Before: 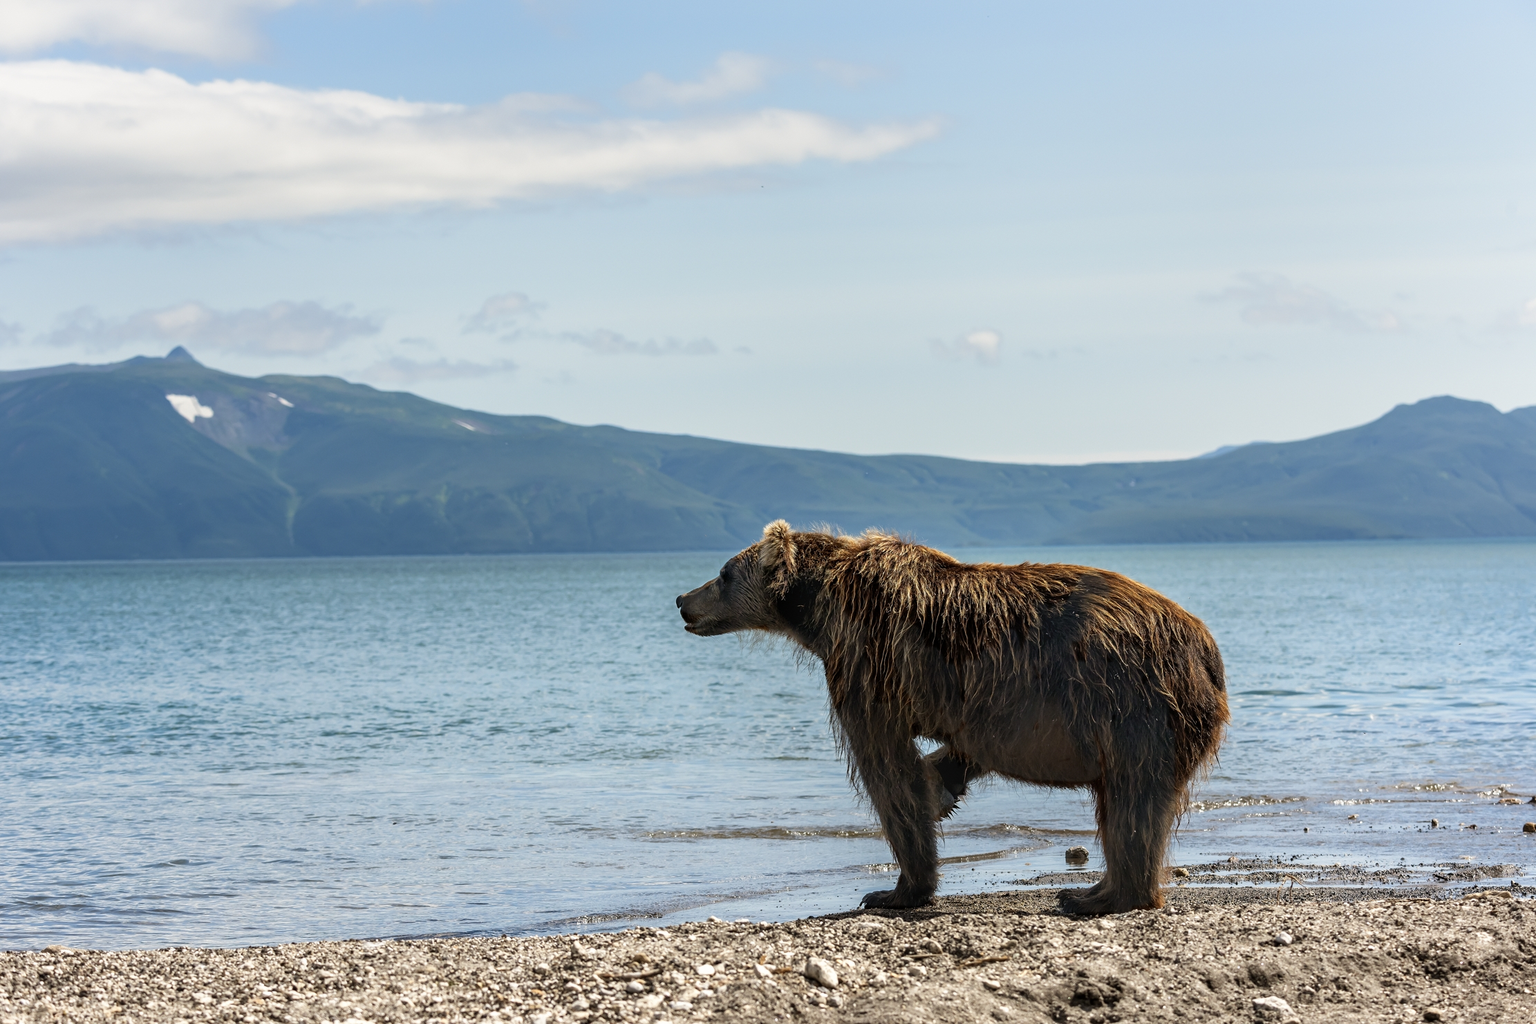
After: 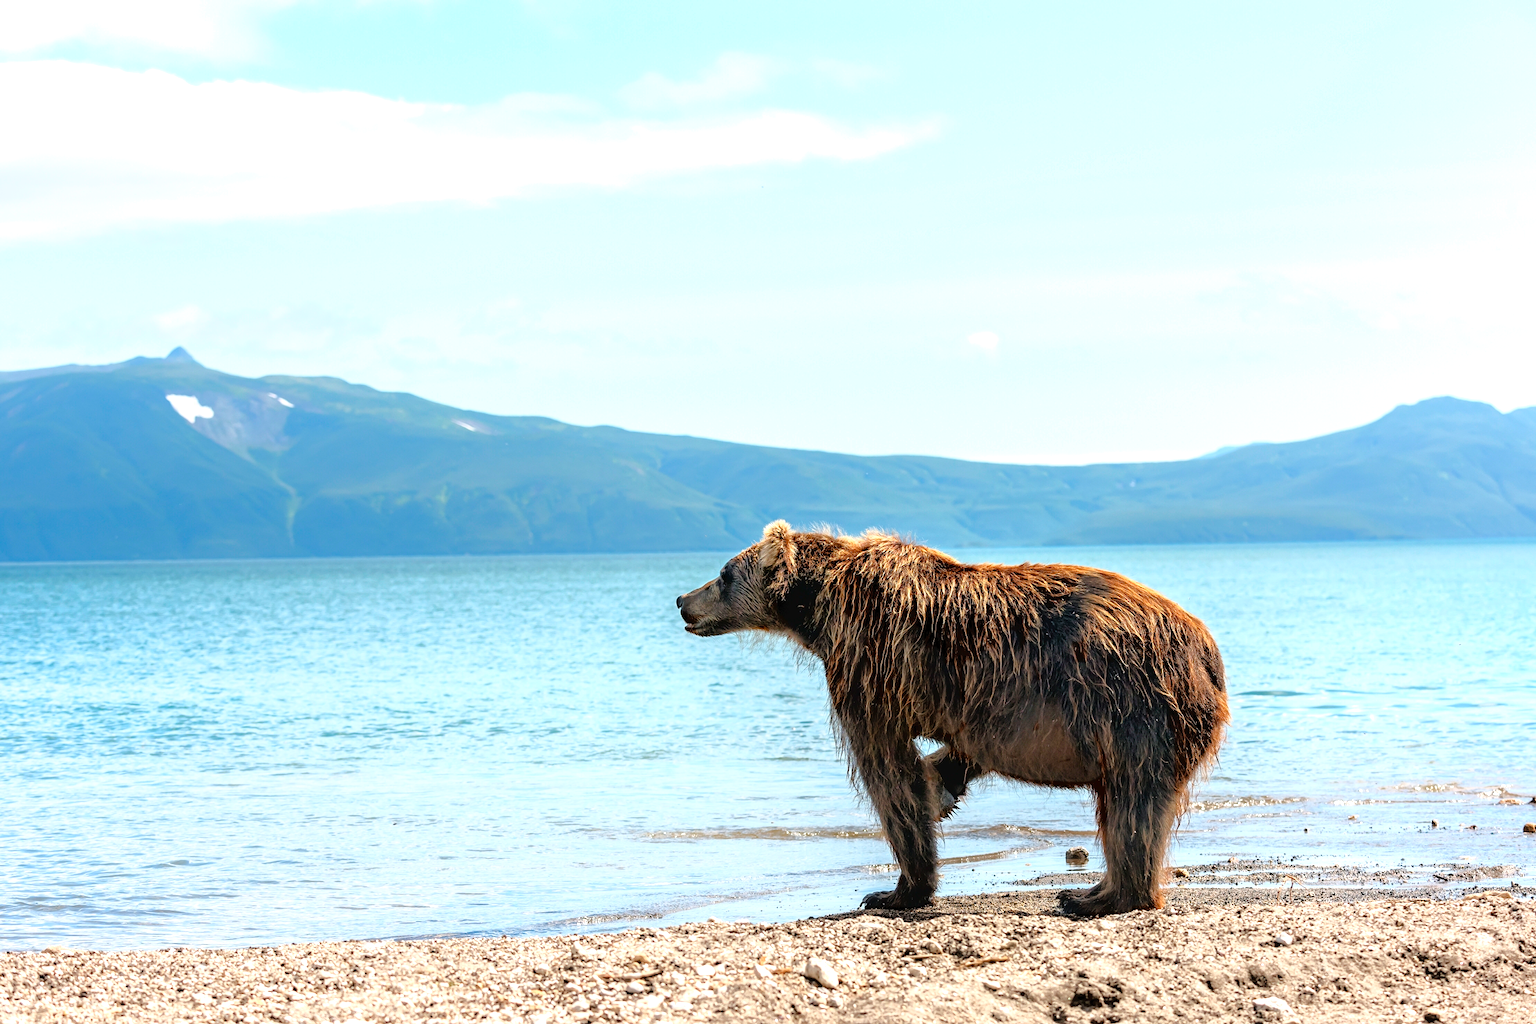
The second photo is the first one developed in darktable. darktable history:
shadows and highlights: radius 95.54, shadows -15.05, white point adjustment 0.224, highlights 31.88, compress 48.49%, soften with gaussian
exposure: exposure 0.64 EV, compensate highlight preservation false
tone curve: curves: ch0 [(0, 0) (0.003, 0.03) (0.011, 0.03) (0.025, 0.033) (0.044, 0.038) (0.069, 0.057) (0.1, 0.109) (0.136, 0.174) (0.177, 0.243) (0.224, 0.313) (0.277, 0.391) (0.335, 0.464) (0.399, 0.515) (0.468, 0.563) (0.543, 0.616) (0.623, 0.679) (0.709, 0.766) (0.801, 0.865) (0.898, 0.948) (1, 1)], color space Lab, linked channels, preserve colors none
